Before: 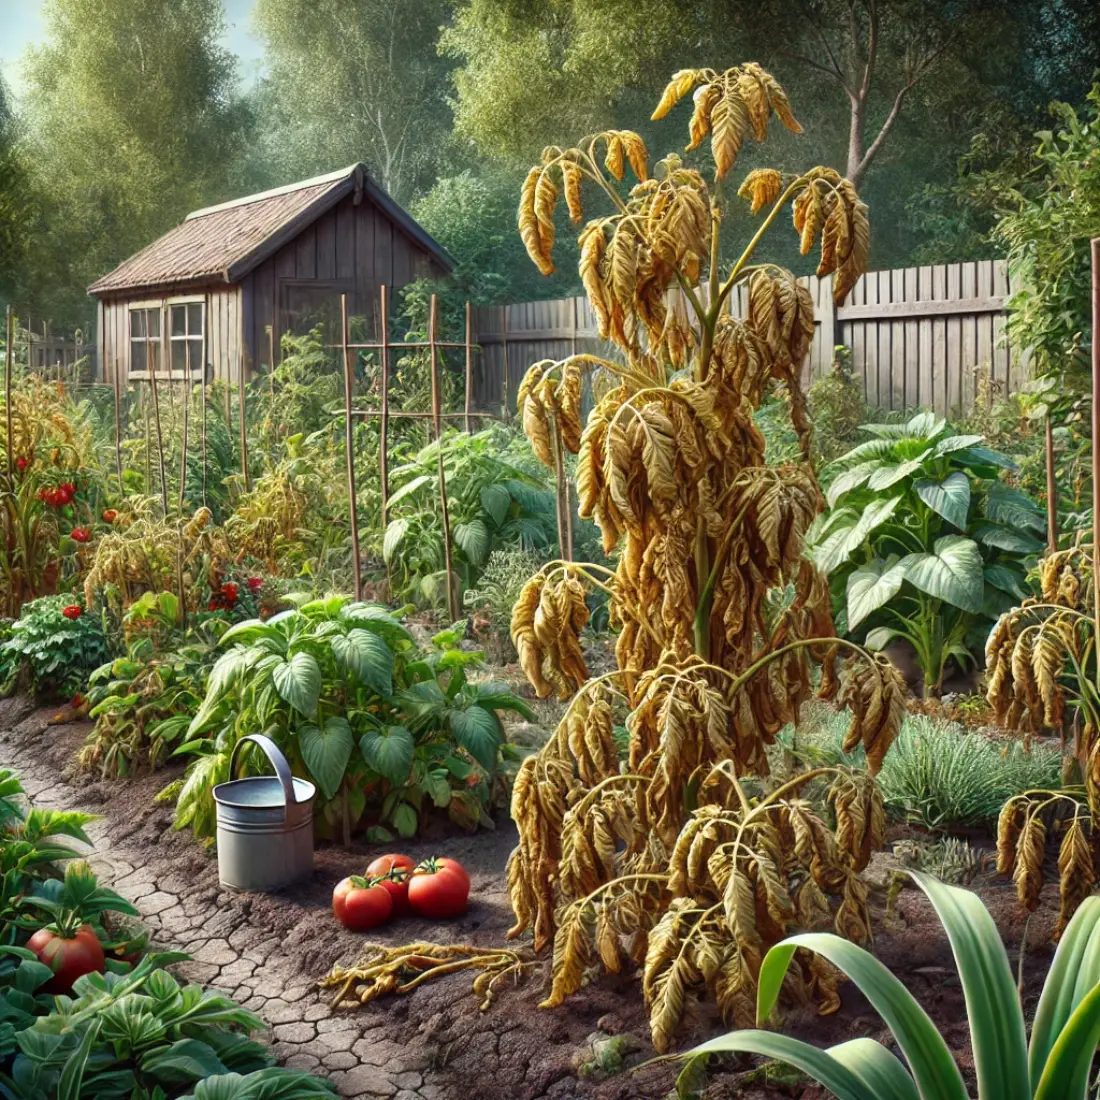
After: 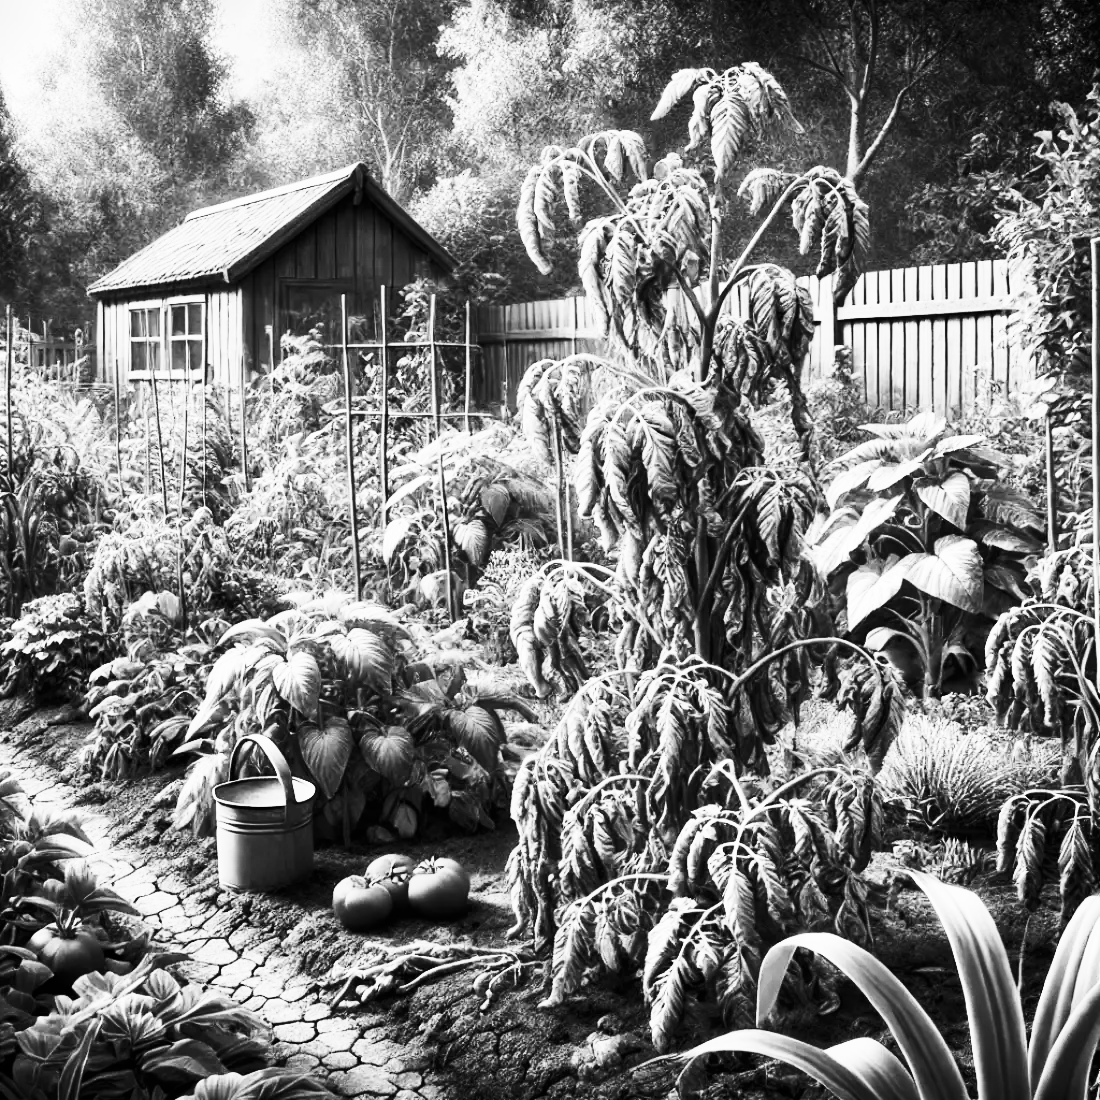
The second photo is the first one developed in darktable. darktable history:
contrast brightness saturation: contrast 0.4, brightness 0.05, saturation 0.25
monochrome: a -6.99, b 35.61, size 1.4
base curve: curves: ch0 [(0, 0) (0.005, 0.002) (0.193, 0.295) (0.399, 0.664) (0.75, 0.928) (1, 1)]
